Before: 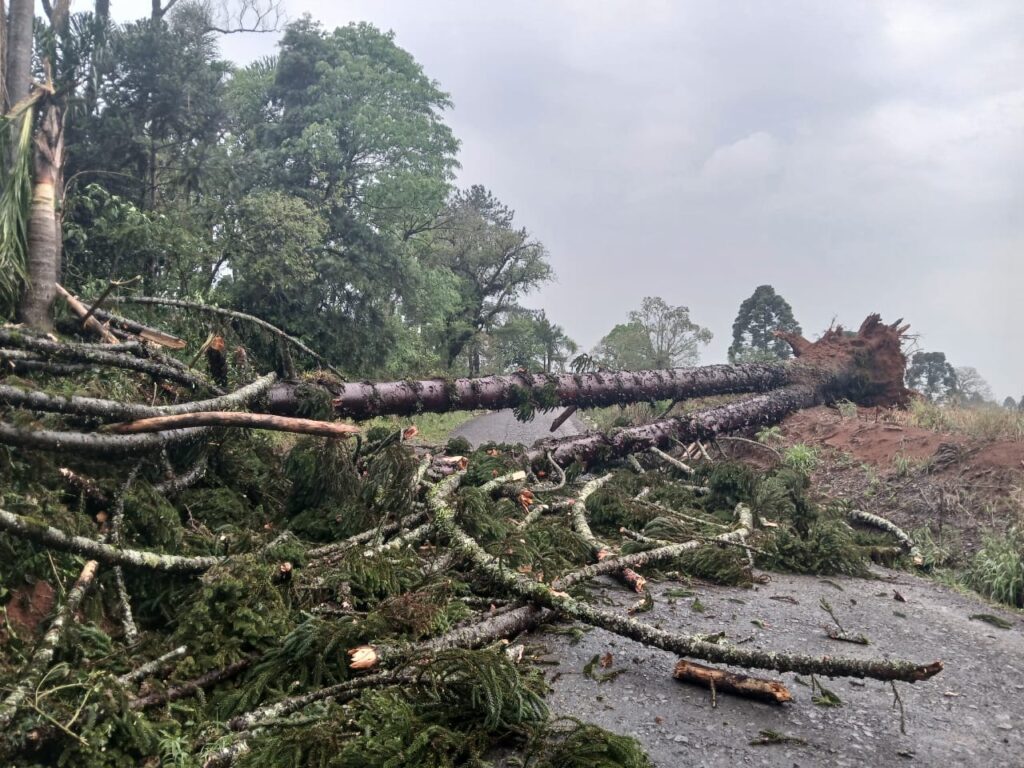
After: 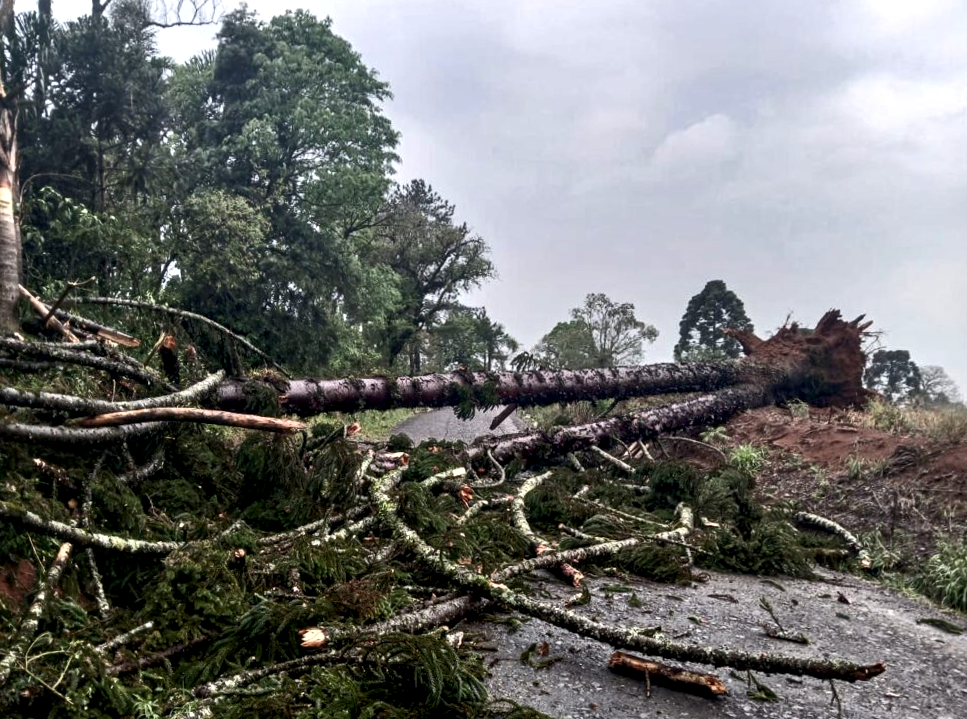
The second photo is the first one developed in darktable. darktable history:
rotate and perspective: rotation 0.062°, lens shift (vertical) 0.115, lens shift (horizontal) -0.133, crop left 0.047, crop right 0.94, crop top 0.061, crop bottom 0.94
local contrast: detail 135%, midtone range 0.75
color balance rgb: perceptual saturation grading › highlights -31.88%, perceptual saturation grading › mid-tones 5.8%, perceptual saturation grading › shadows 18.12%, perceptual brilliance grading › highlights 3.62%, perceptual brilliance grading › mid-tones -18.12%, perceptual brilliance grading › shadows -41.3%
contrast brightness saturation: saturation 0.5
